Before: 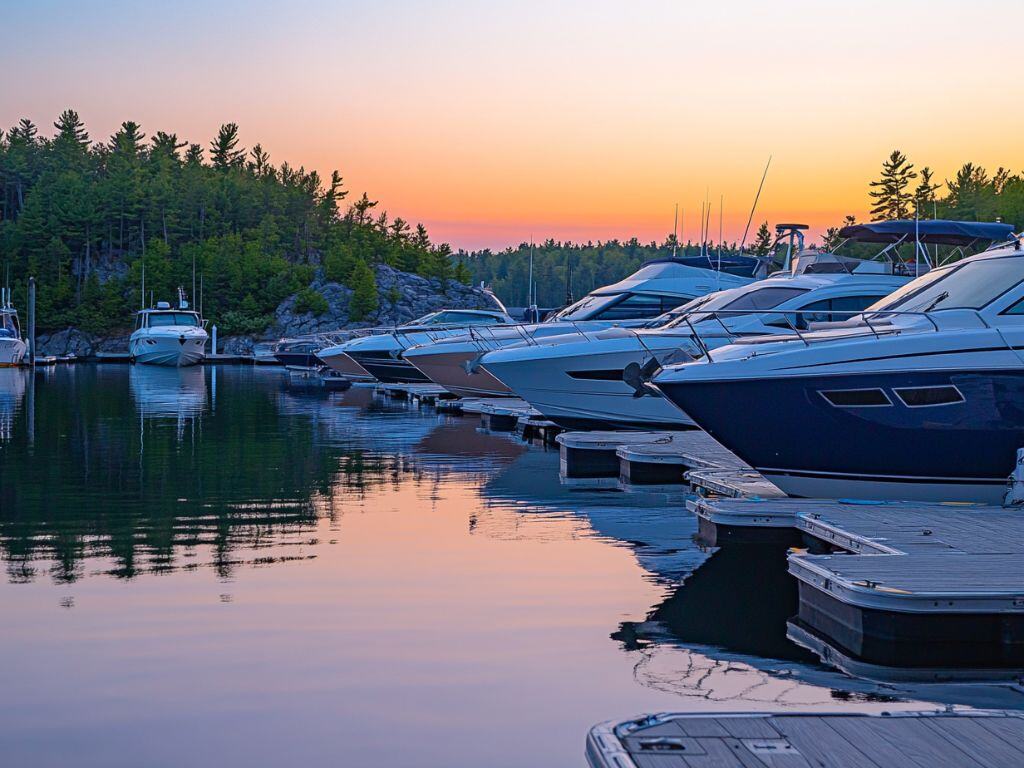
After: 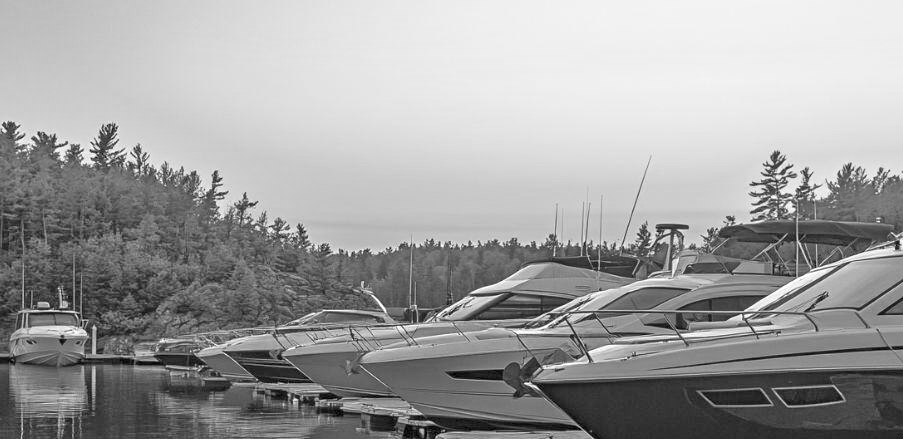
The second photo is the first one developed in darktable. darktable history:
monochrome: on, module defaults
crop and rotate: left 11.812%, bottom 42.776%
tone equalizer: -8 EV 2 EV, -7 EV 2 EV, -6 EV 2 EV, -5 EV 2 EV, -4 EV 2 EV, -3 EV 1.5 EV, -2 EV 1 EV, -1 EV 0.5 EV
